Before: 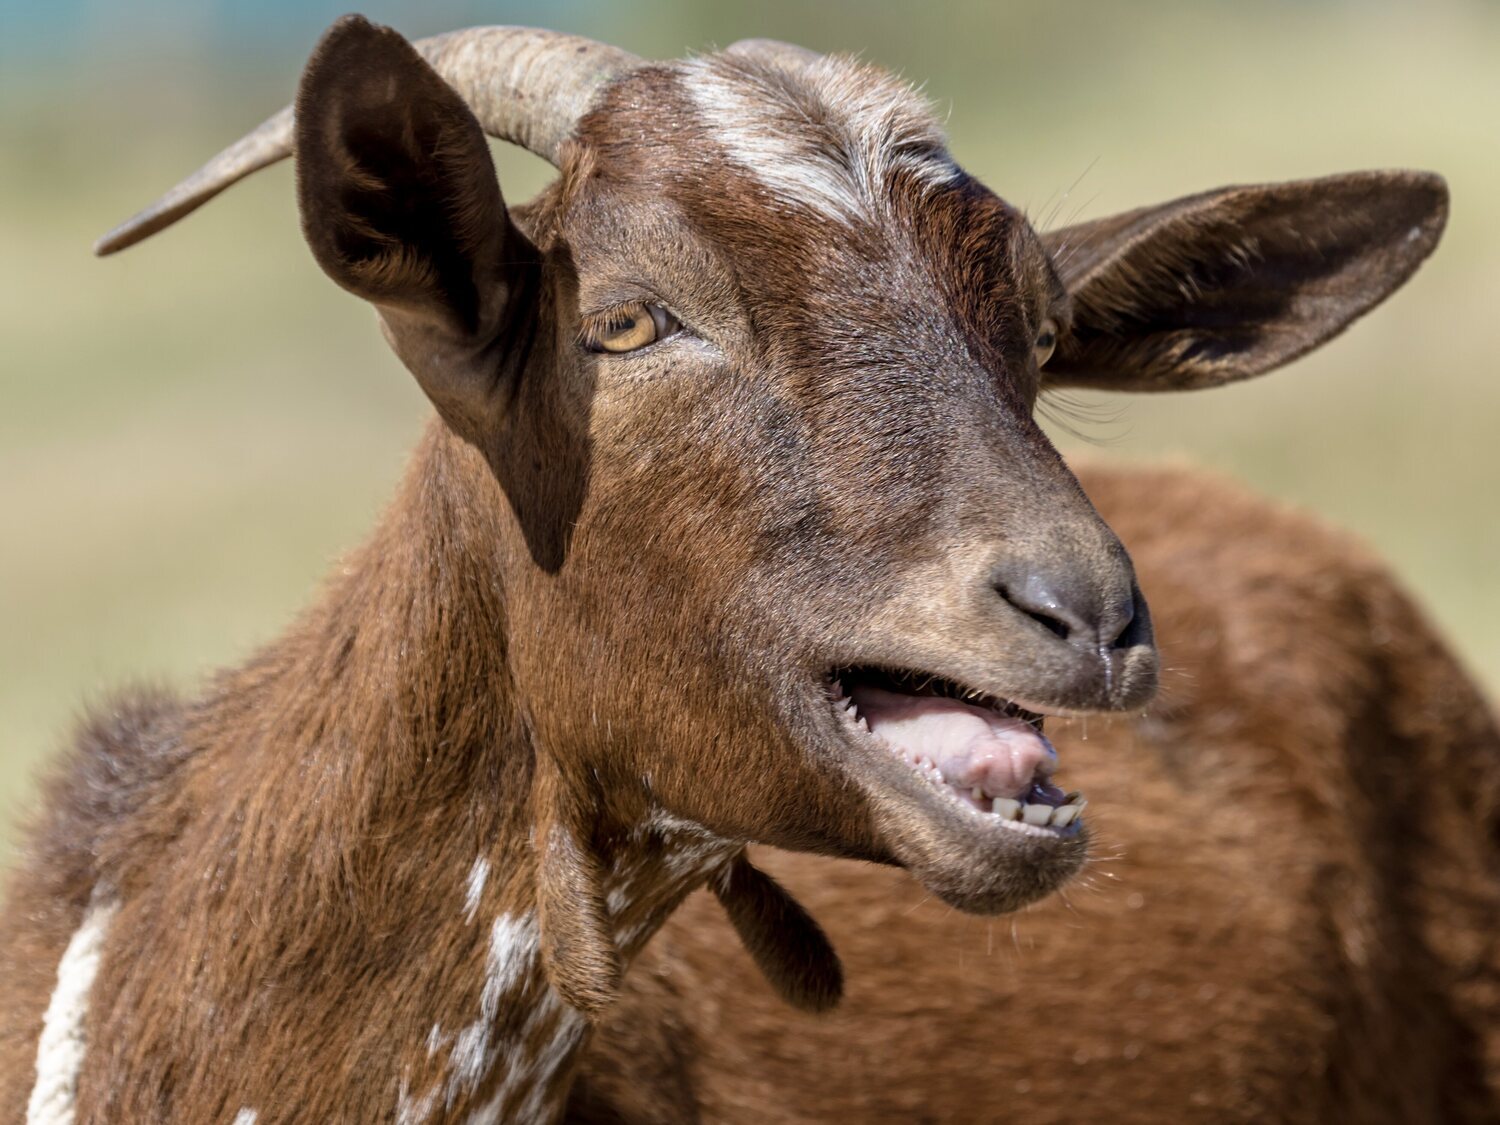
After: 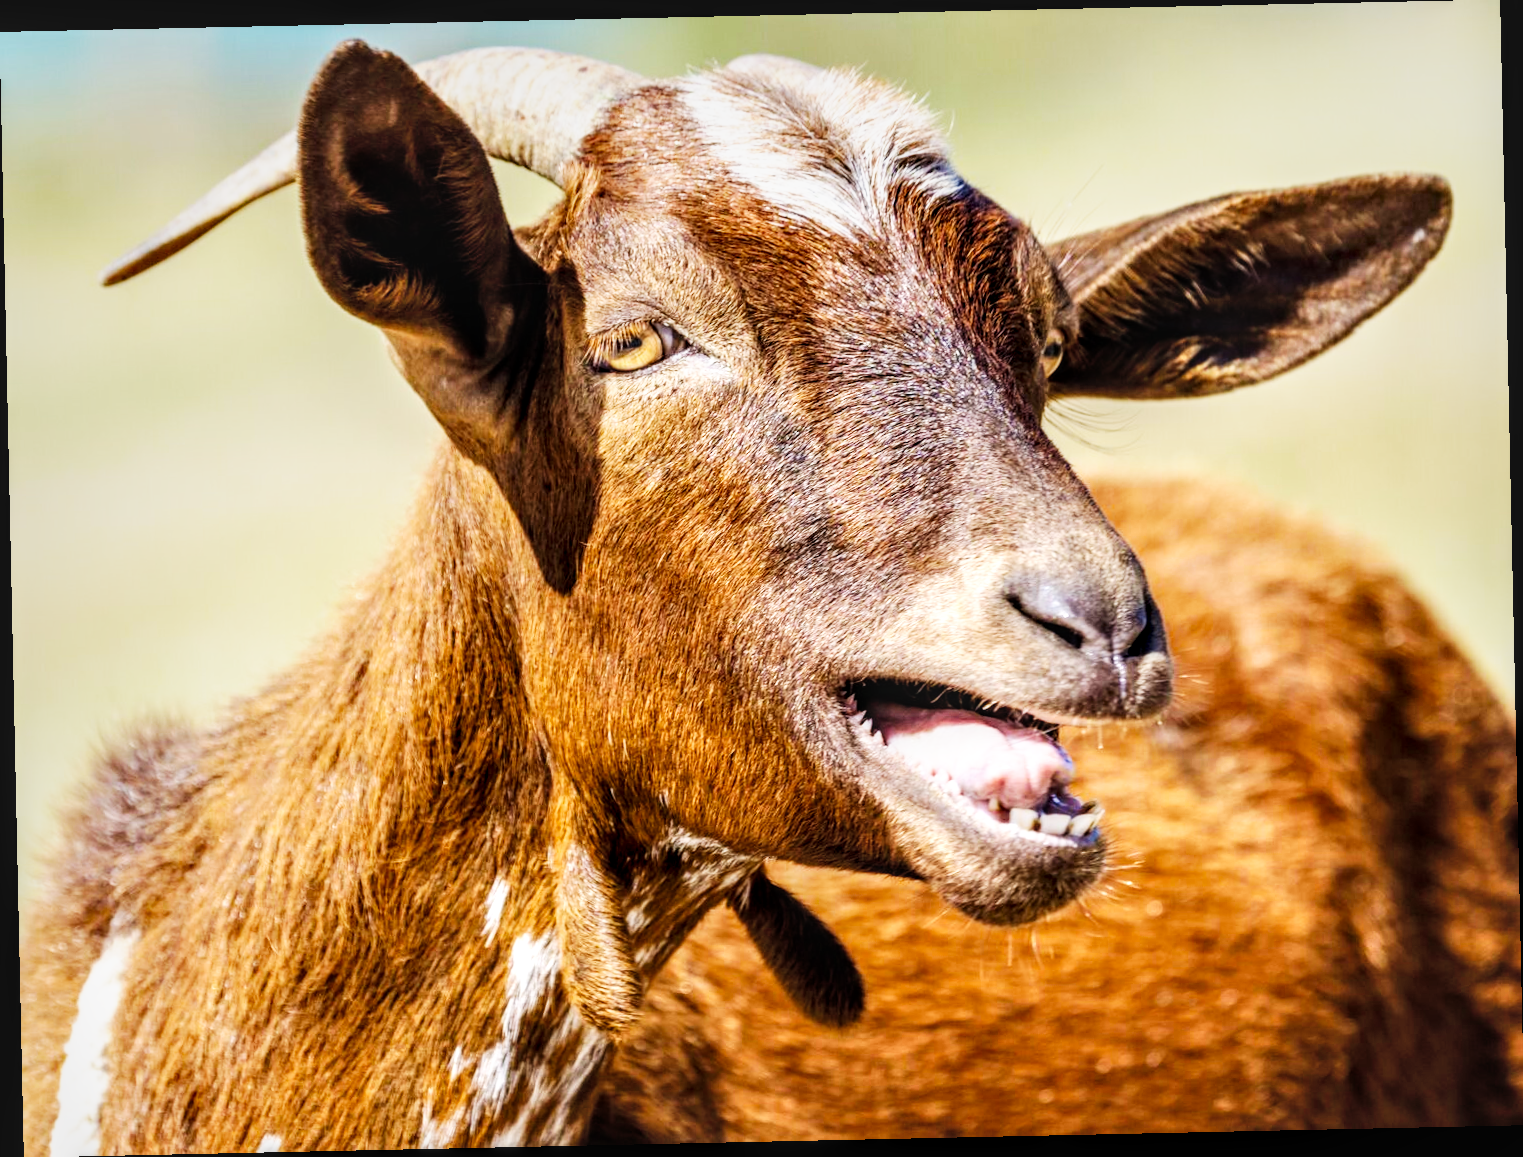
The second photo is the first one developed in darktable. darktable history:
exposure: compensate highlight preservation false
color balance rgb: perceptual saturation grading › global saturation 20%, global vibrance 20%
rotate and perspective: rotation -1.24°, automatic cropping off
base curve: curves: ch0 [(0, 0) (0.007, 0.004) (0.027, 0.03) (0.046, 0.07) (0.207, 0.54) (0.442, 0.872) (0.673, 0.972) (1, 1)], preserve colors none
local contrast: detail 130%
contrast brightness saturation: contrast 0.05, brightness 0.06, saturation 0.01
